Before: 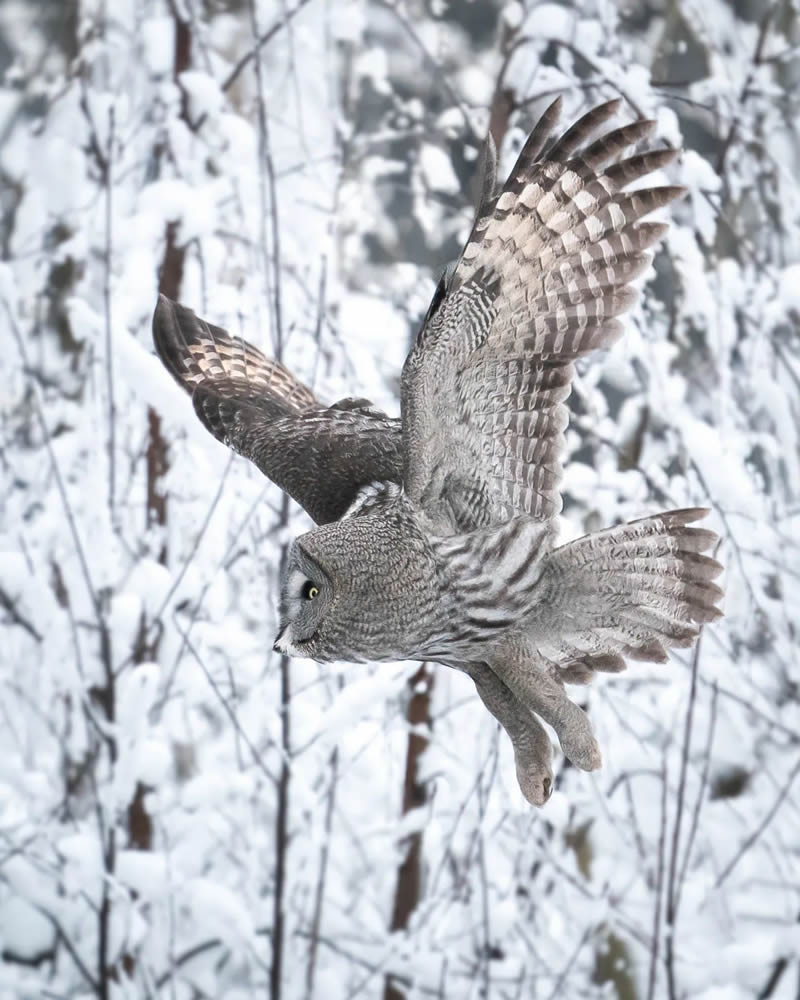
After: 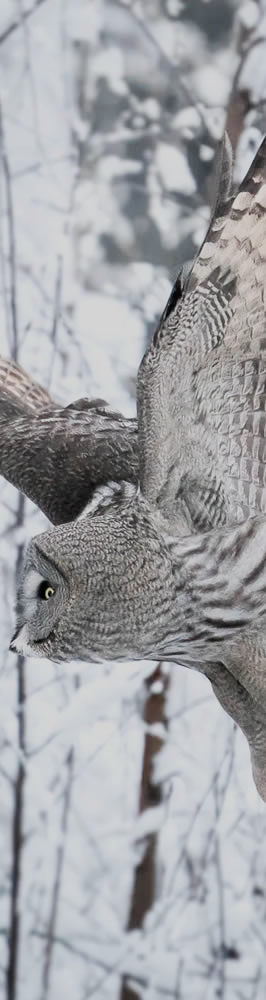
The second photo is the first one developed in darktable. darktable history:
crop: left 33.006%, right 33.715%
filmic rgb: black relative exposure -7.65 EV, white relative exposure 4.56 EV, hardness 3.61
